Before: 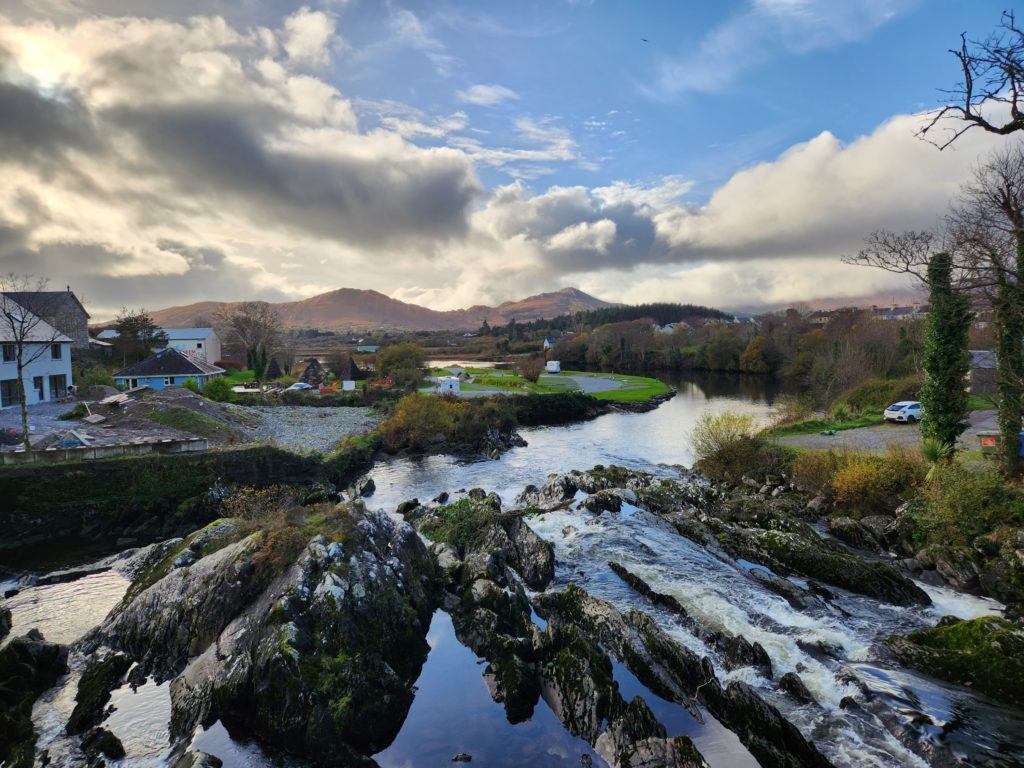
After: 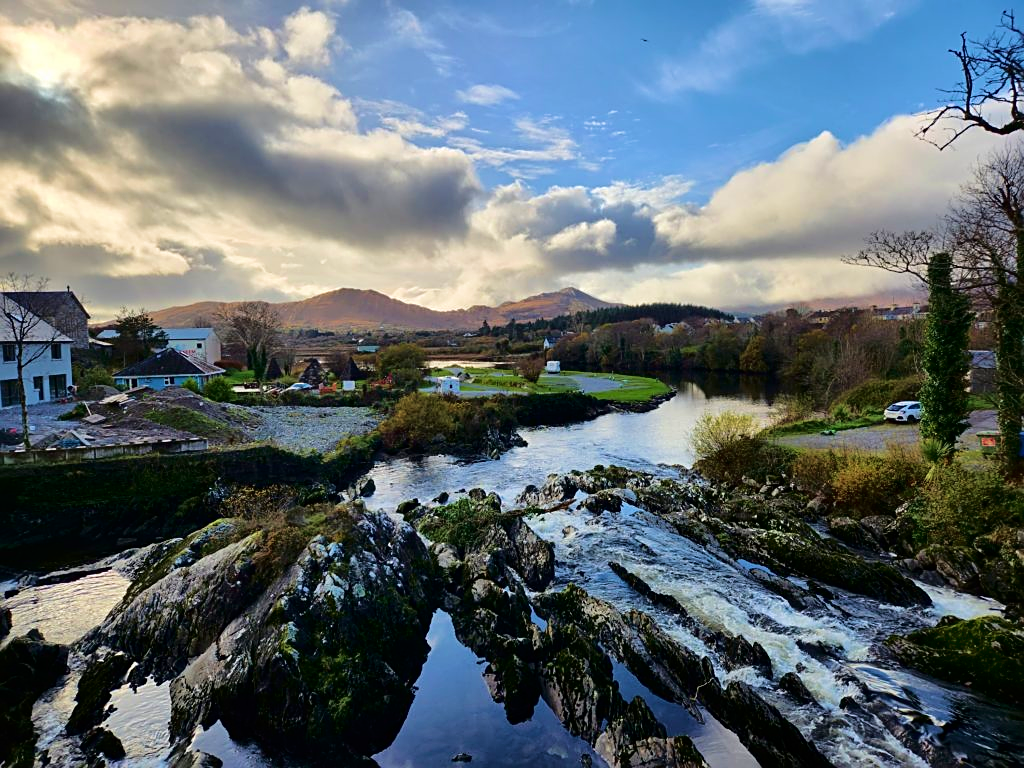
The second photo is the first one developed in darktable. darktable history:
sharpen: on, module defaults
fill light: exposure -2 EV, width 8.6
velvia: strength 45%
